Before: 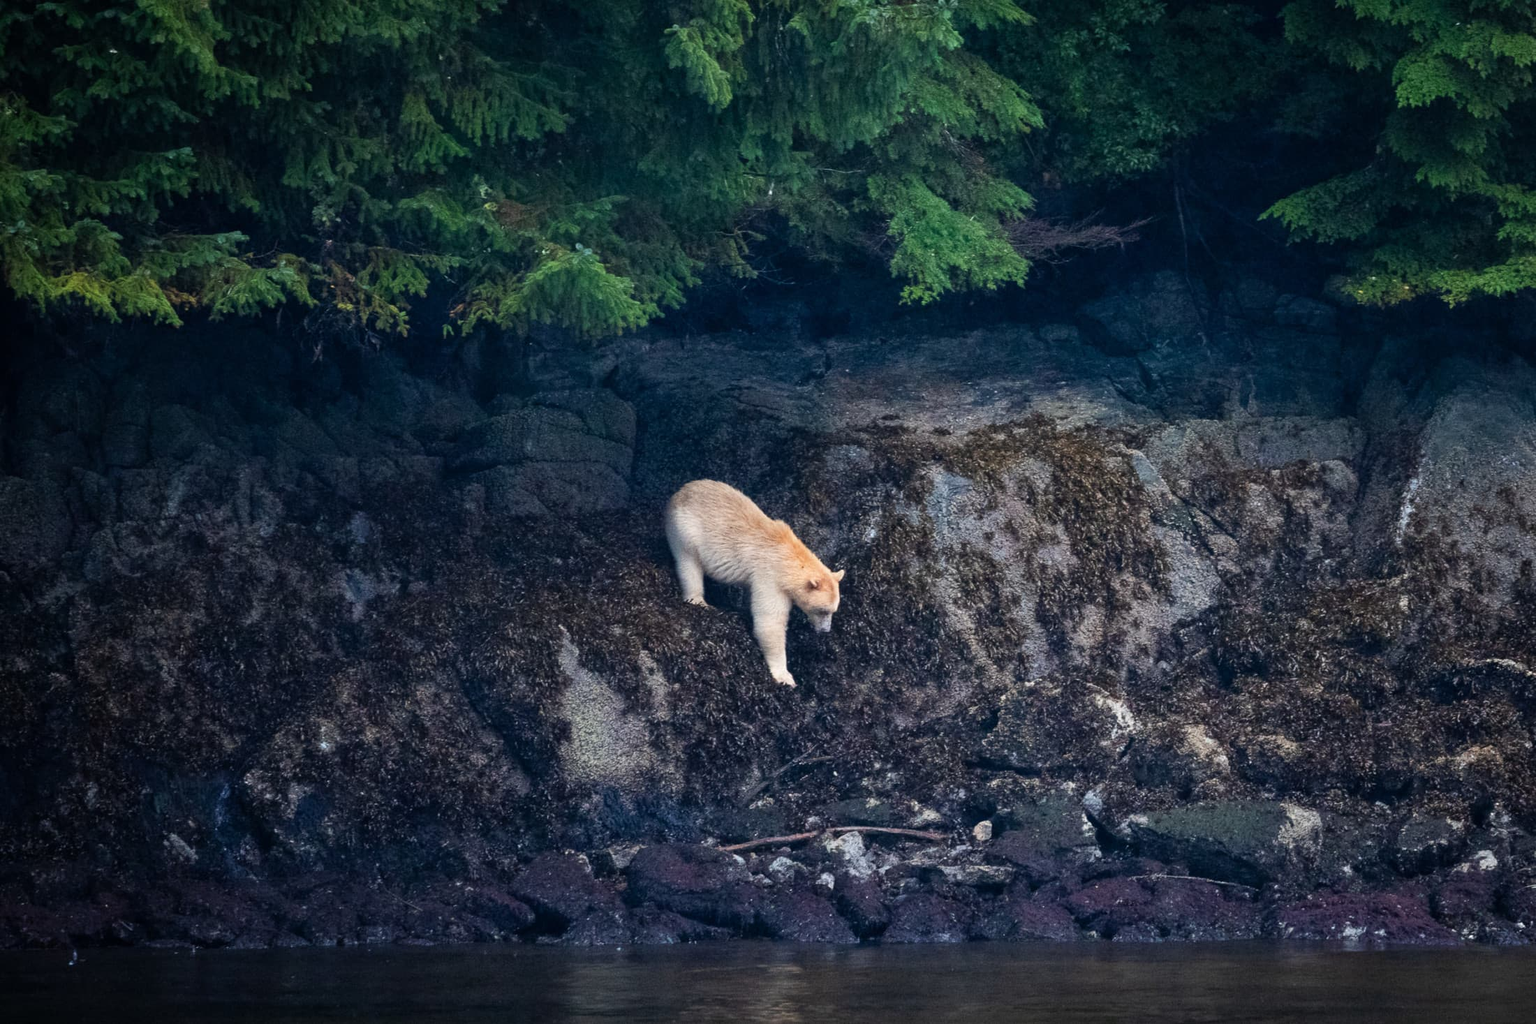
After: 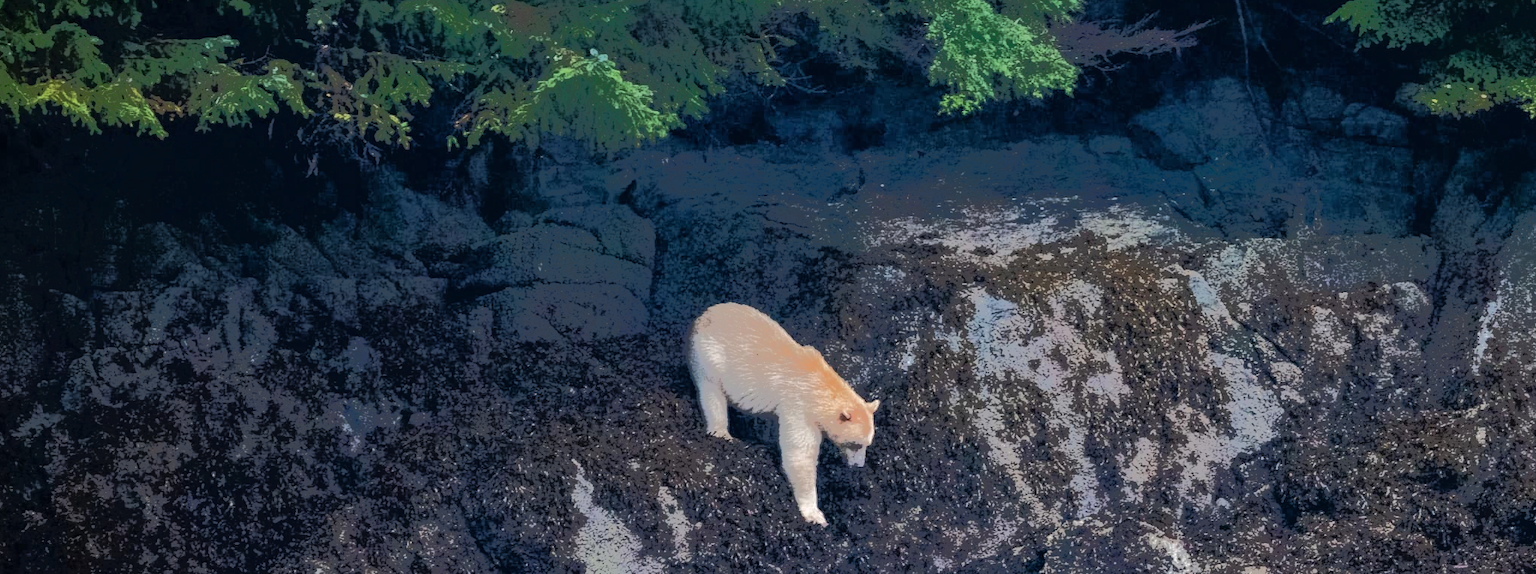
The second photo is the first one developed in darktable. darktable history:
shadows and highlights: shadows 20.86, highlights -83.04, soften with gaussian
crop: left 1.811%, top 19.374%, right 5.2%, bottom 27.988%
tone equalizer: -7 EV -0.65 EV, -6 EV 1 EV, -5 EV -0.483 EV, -4 EV 0.423 EV, -3 EV 0.405 EV, -2 EV 0.123 EV, -1 EV -0.154 EV, +0 EV -0.39 EV, edges refinement/feathering 500, mask exposure compensation -1.57 EV, preserve details no
color calibration: illuminant same as pipeline (D50), adaptation XYZ, x 0.346, y 0.359, temperature 5007.03 K
